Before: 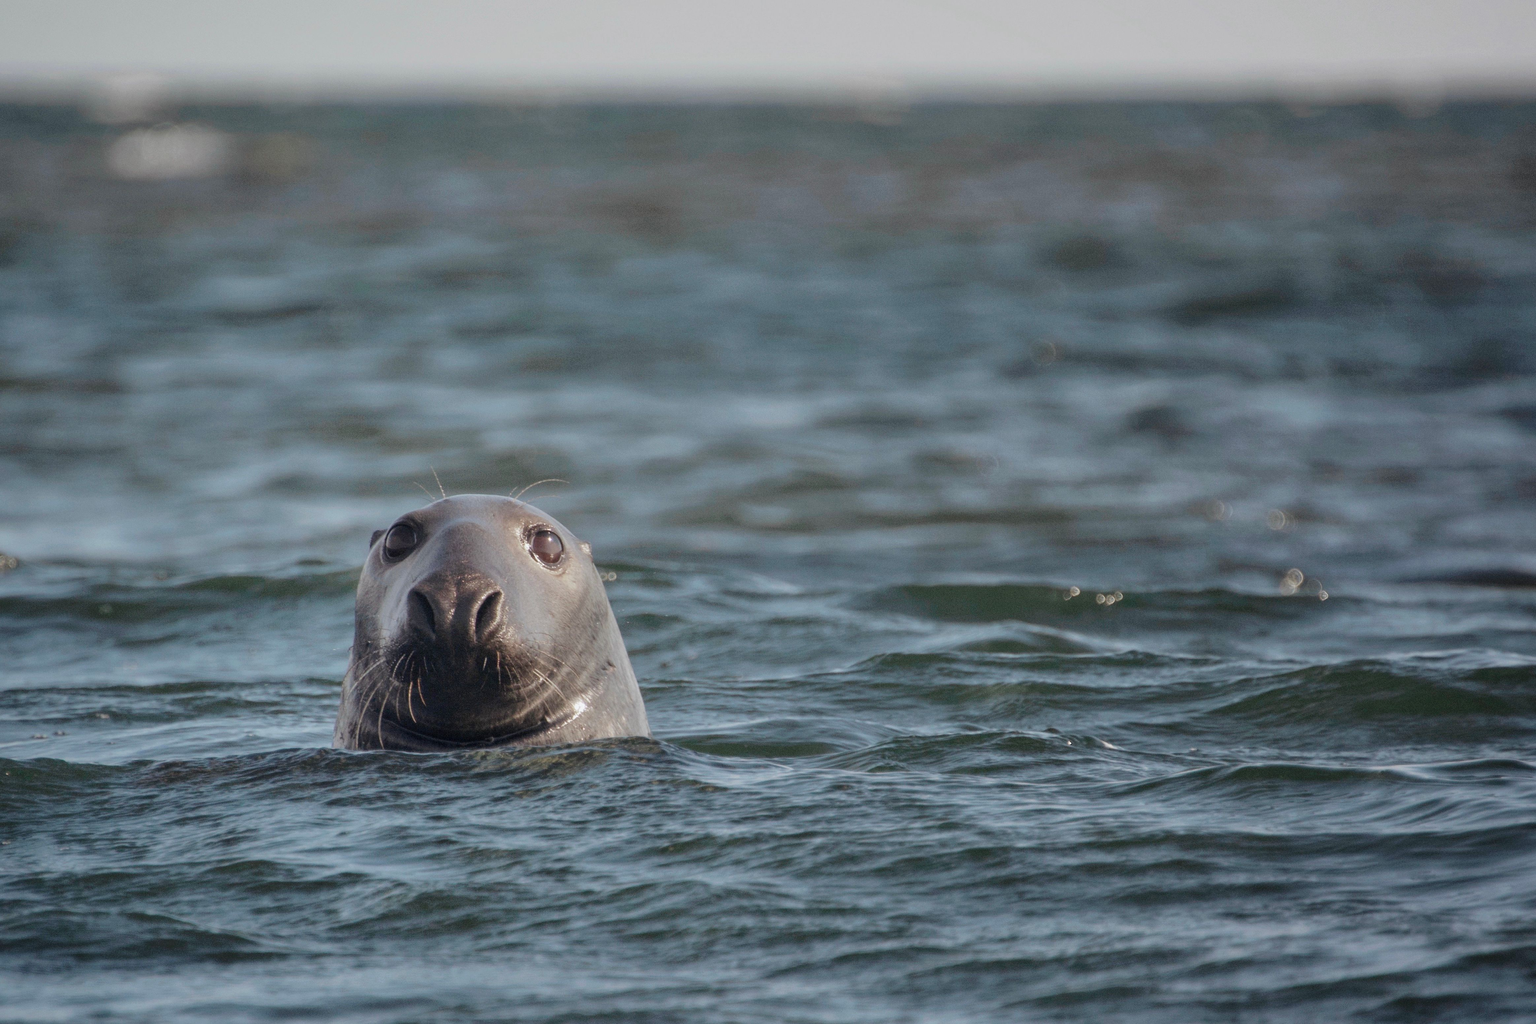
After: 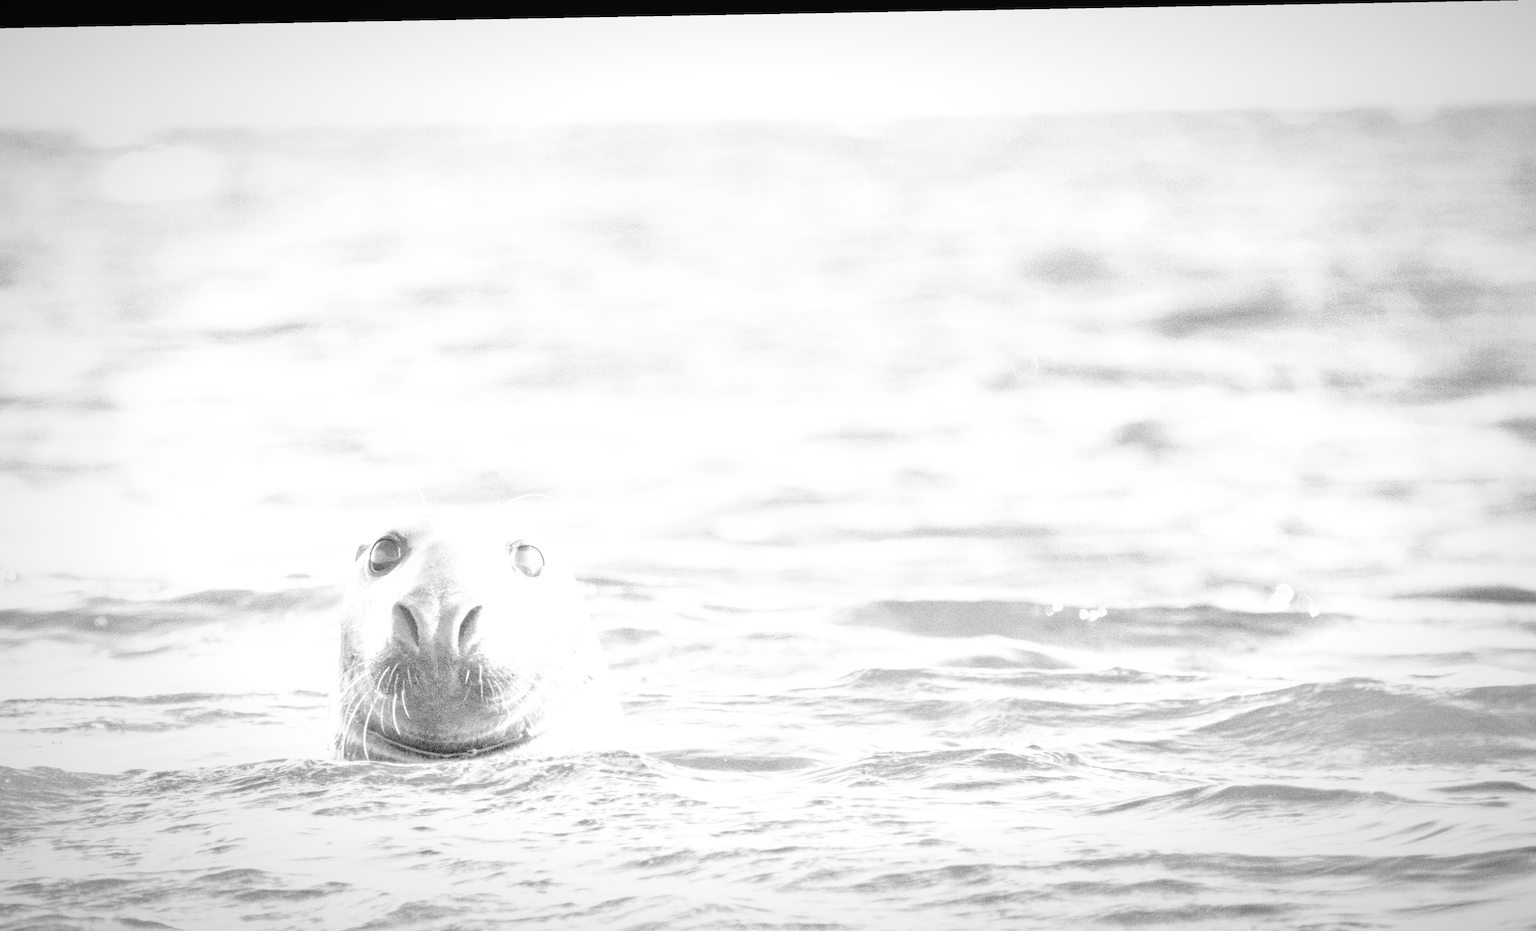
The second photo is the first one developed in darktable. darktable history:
tone equalizer: -7 EV 0.15 EV, -6 EV 0.6 EV, -5 EV 1.15 EV, -4 EV 1.33 EV, -3 EV 1.15 EV, -2 EV 0.6 EV, -1 EV 0.15 EV, mask exposure compensation -0.5 EV
rotate and perspective: lens shift (horizontal) -0.055, automatic cropping off
vignetting: fall-off radius 70%, automatic ratio true
exposure: exposure 2.207 EV, compensate highlight preservation false
color balance rgb: perceptual saturation grading › global saturation 35%, perceptual saturation grading › highlights -25%, perceptual saturation grading › shadows 50%
base curve: curves: ch0 [(0, 0.003) (0.001, 0.002) (0.006, 0.004) (0.02, 0.022) (0.048, 0.086) (0.094, 0.234) (0.162, 0.431) (0.258, 0.629) (0.385, 0.8) (0.548, 0.918) (0.751, 0.988) (1, 1)], preserve colors none
crop and rotate: top 0%, bottom 11.49%
monochrome: a -4.13, b 5.16, size 1
